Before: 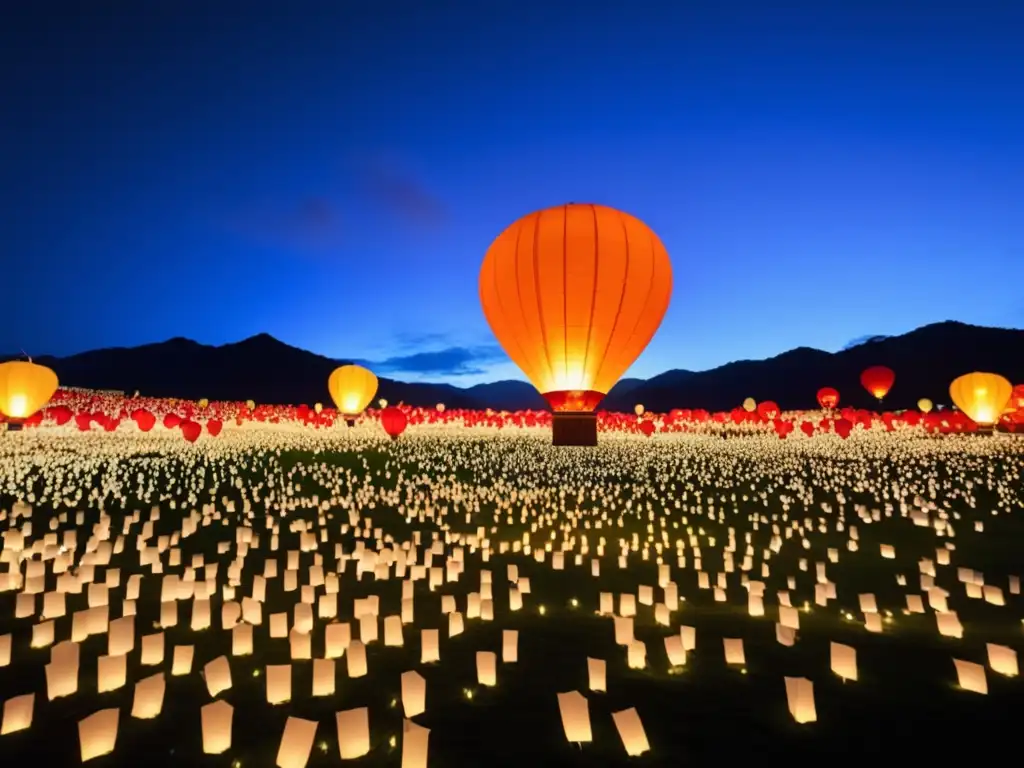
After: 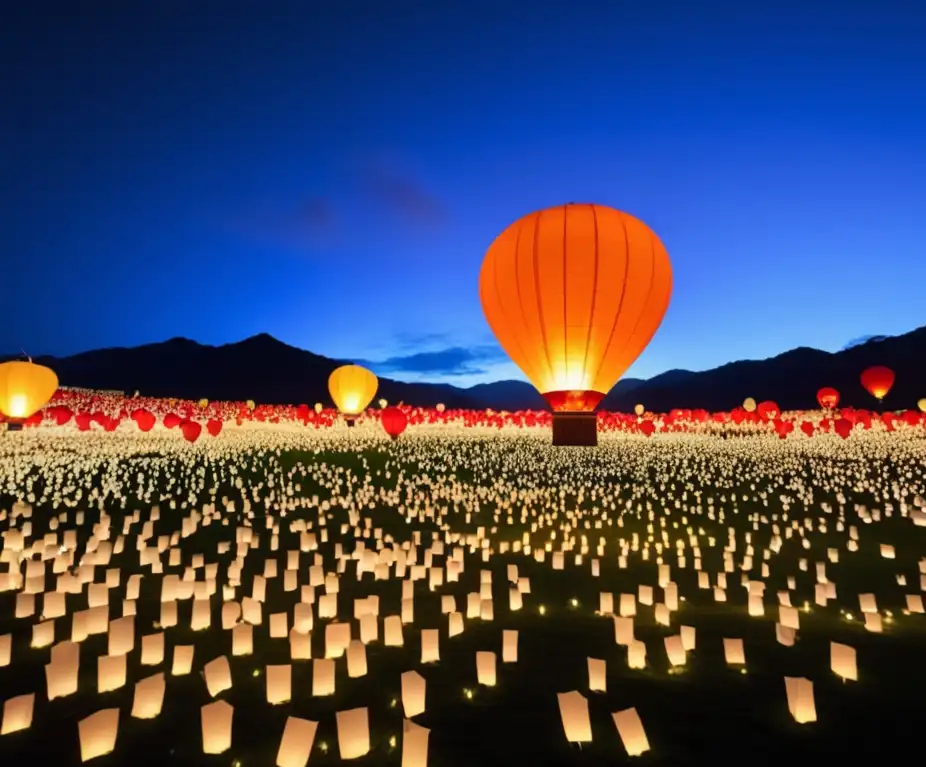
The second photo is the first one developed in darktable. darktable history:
crop: right 9.51%, bottom 0.043%
tone equalizer: edges refinement/feathering 500, mask exposure compensation -1.57 EV, preserve details no
